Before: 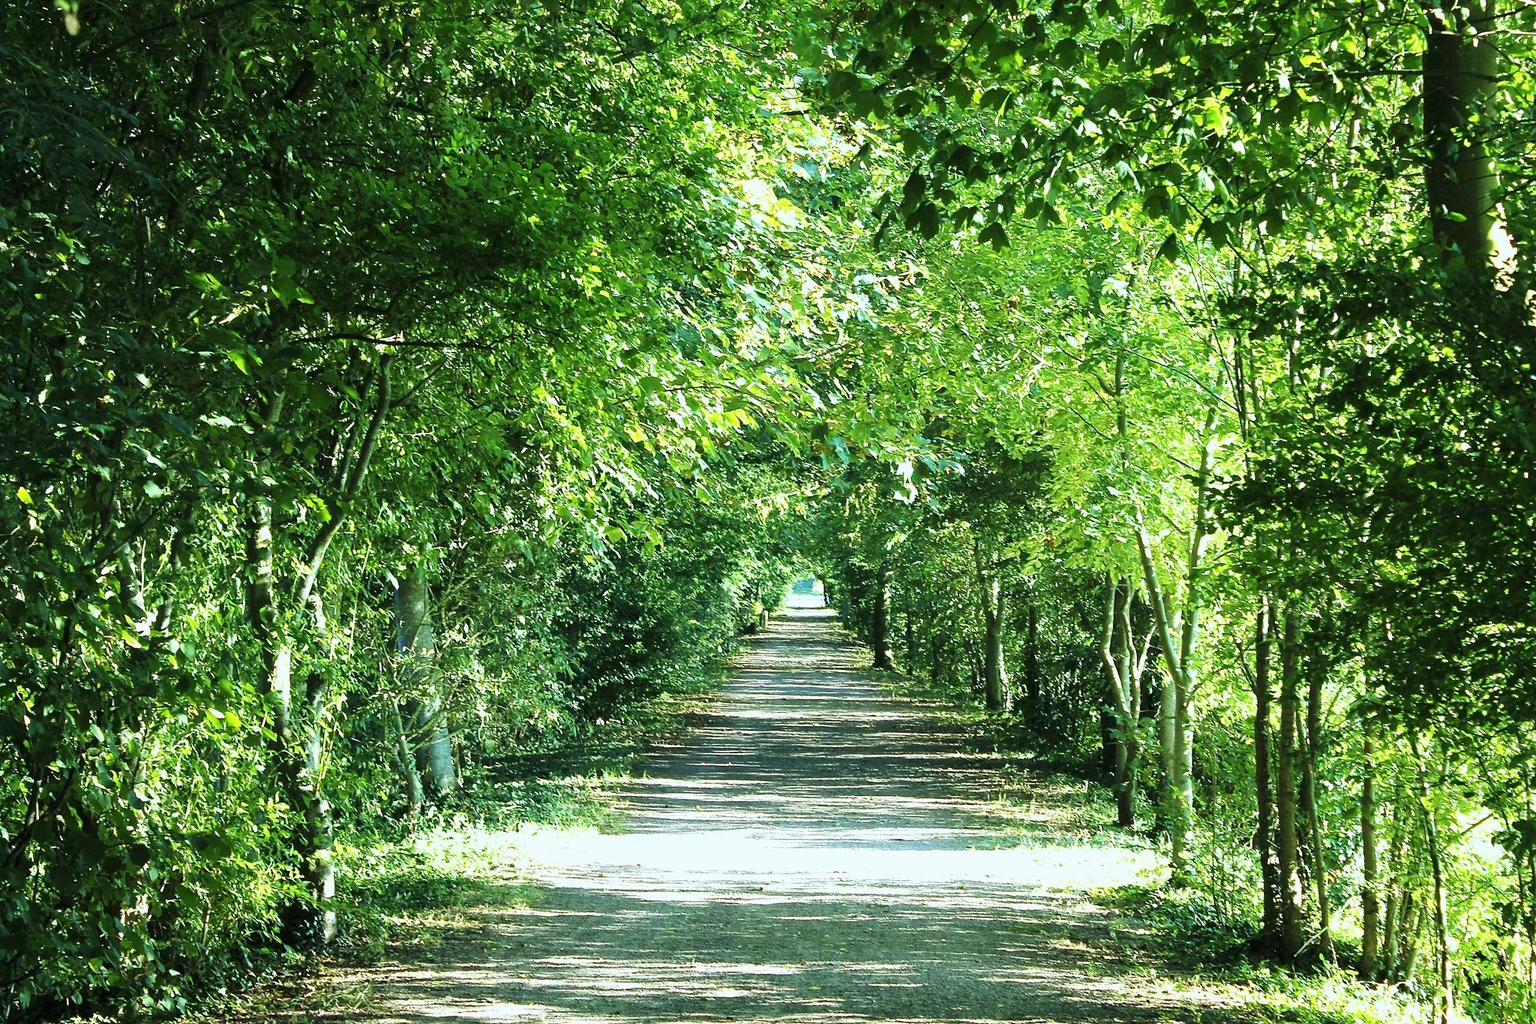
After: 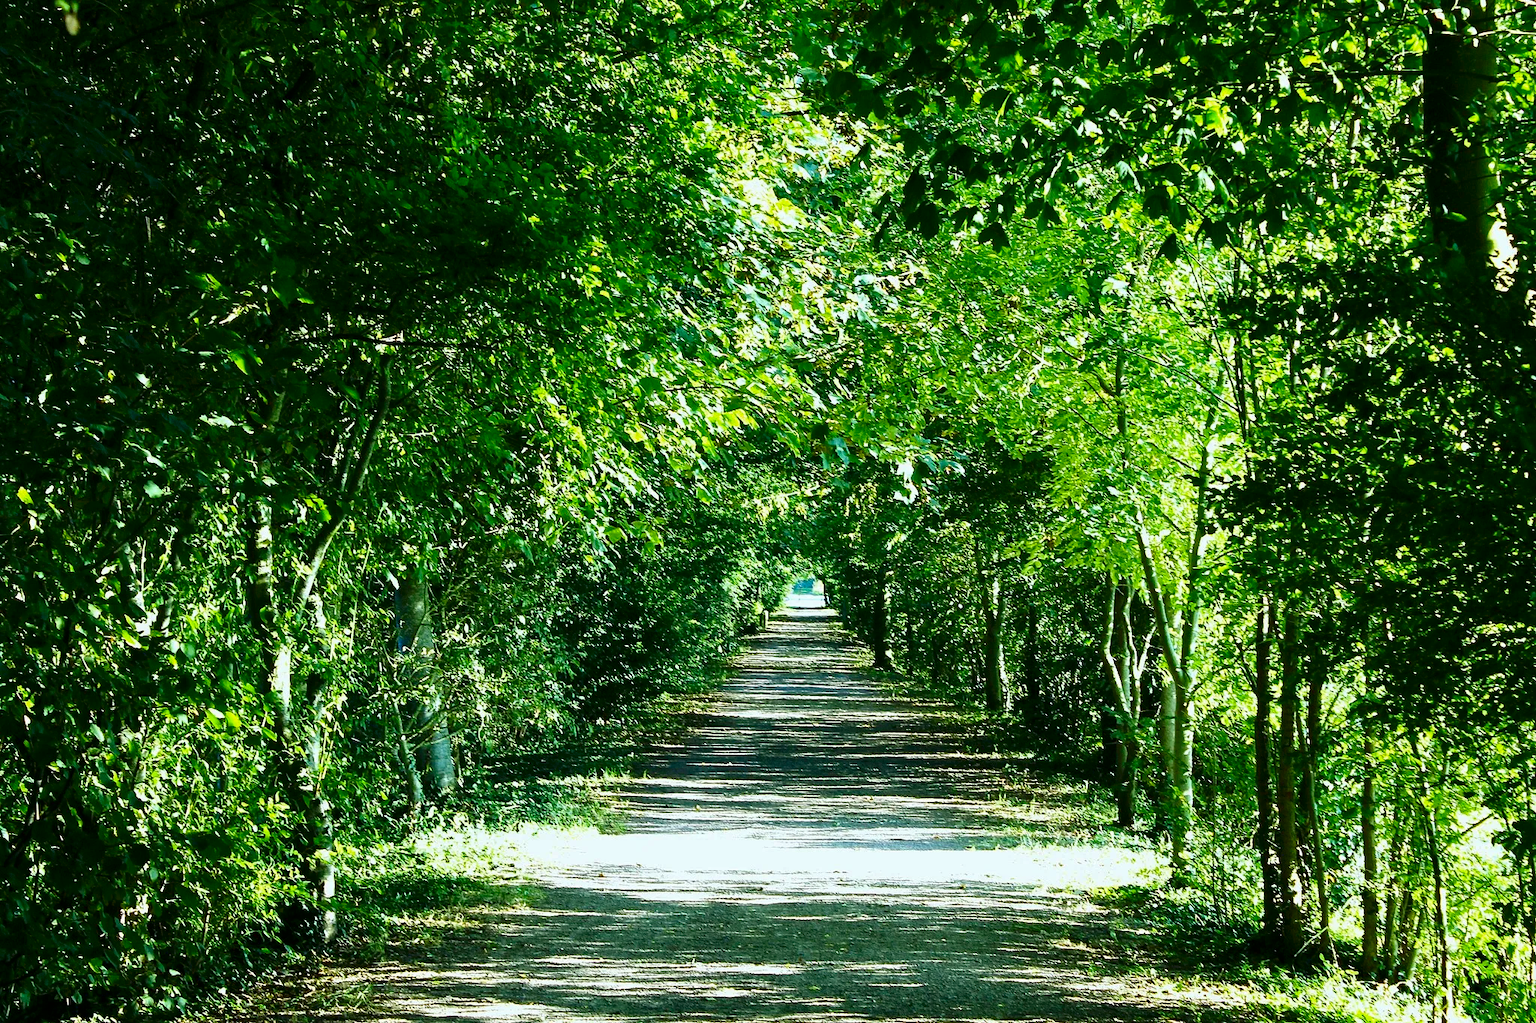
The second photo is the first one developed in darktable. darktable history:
contrast brightness saturation: brightness -0.246, saturation 0.204
